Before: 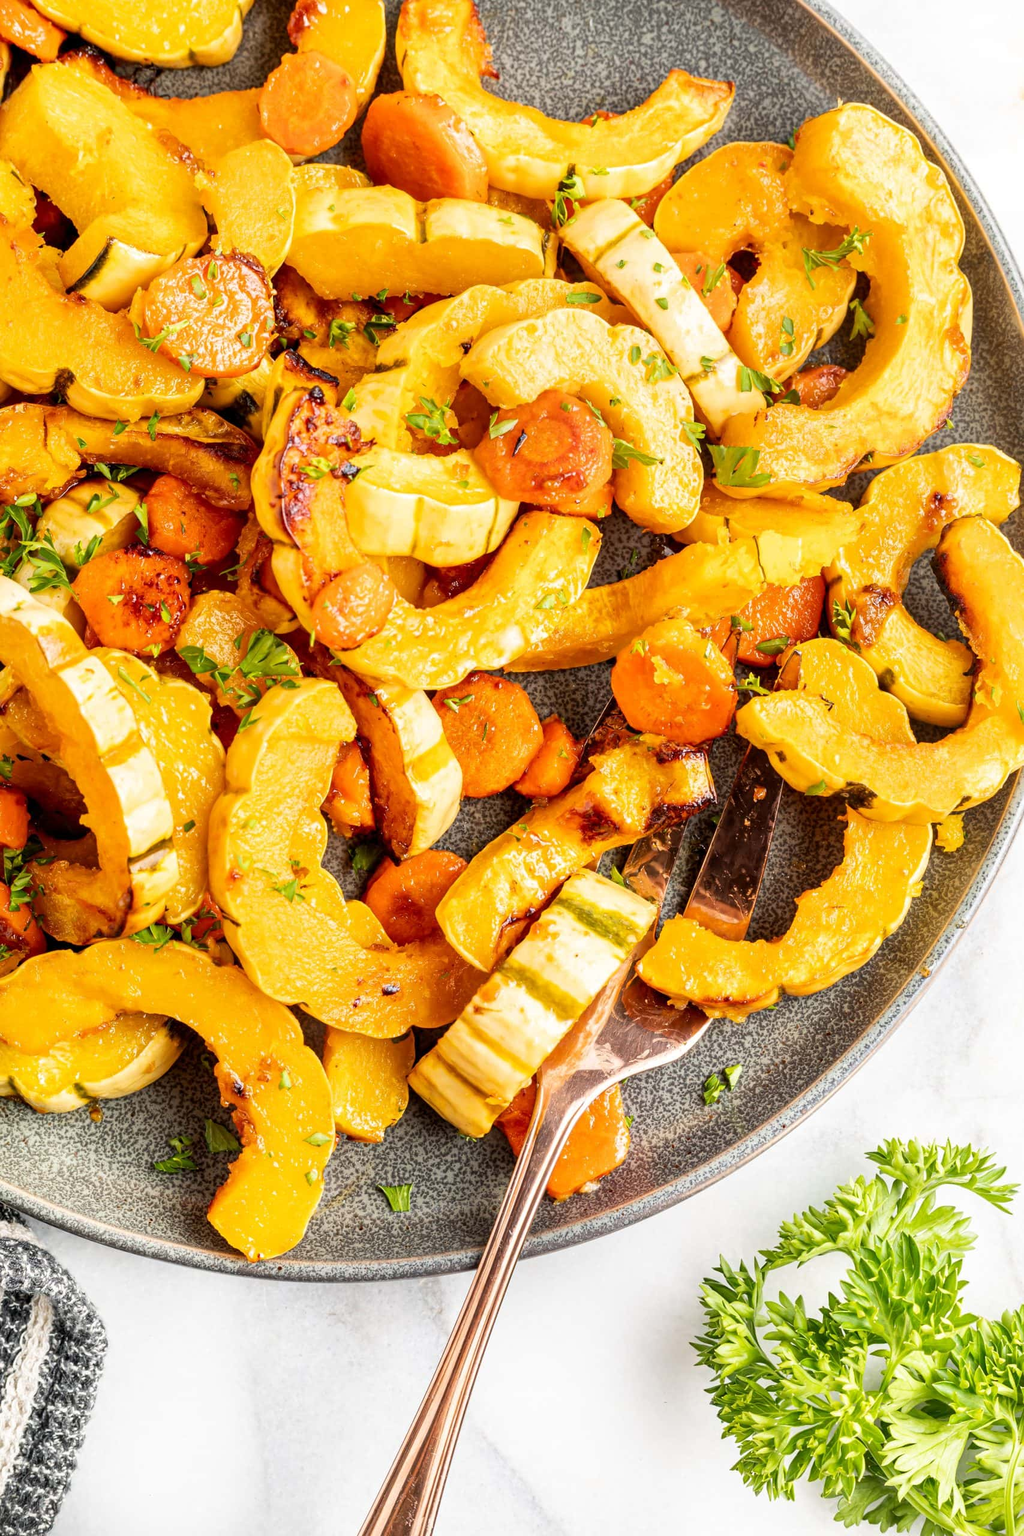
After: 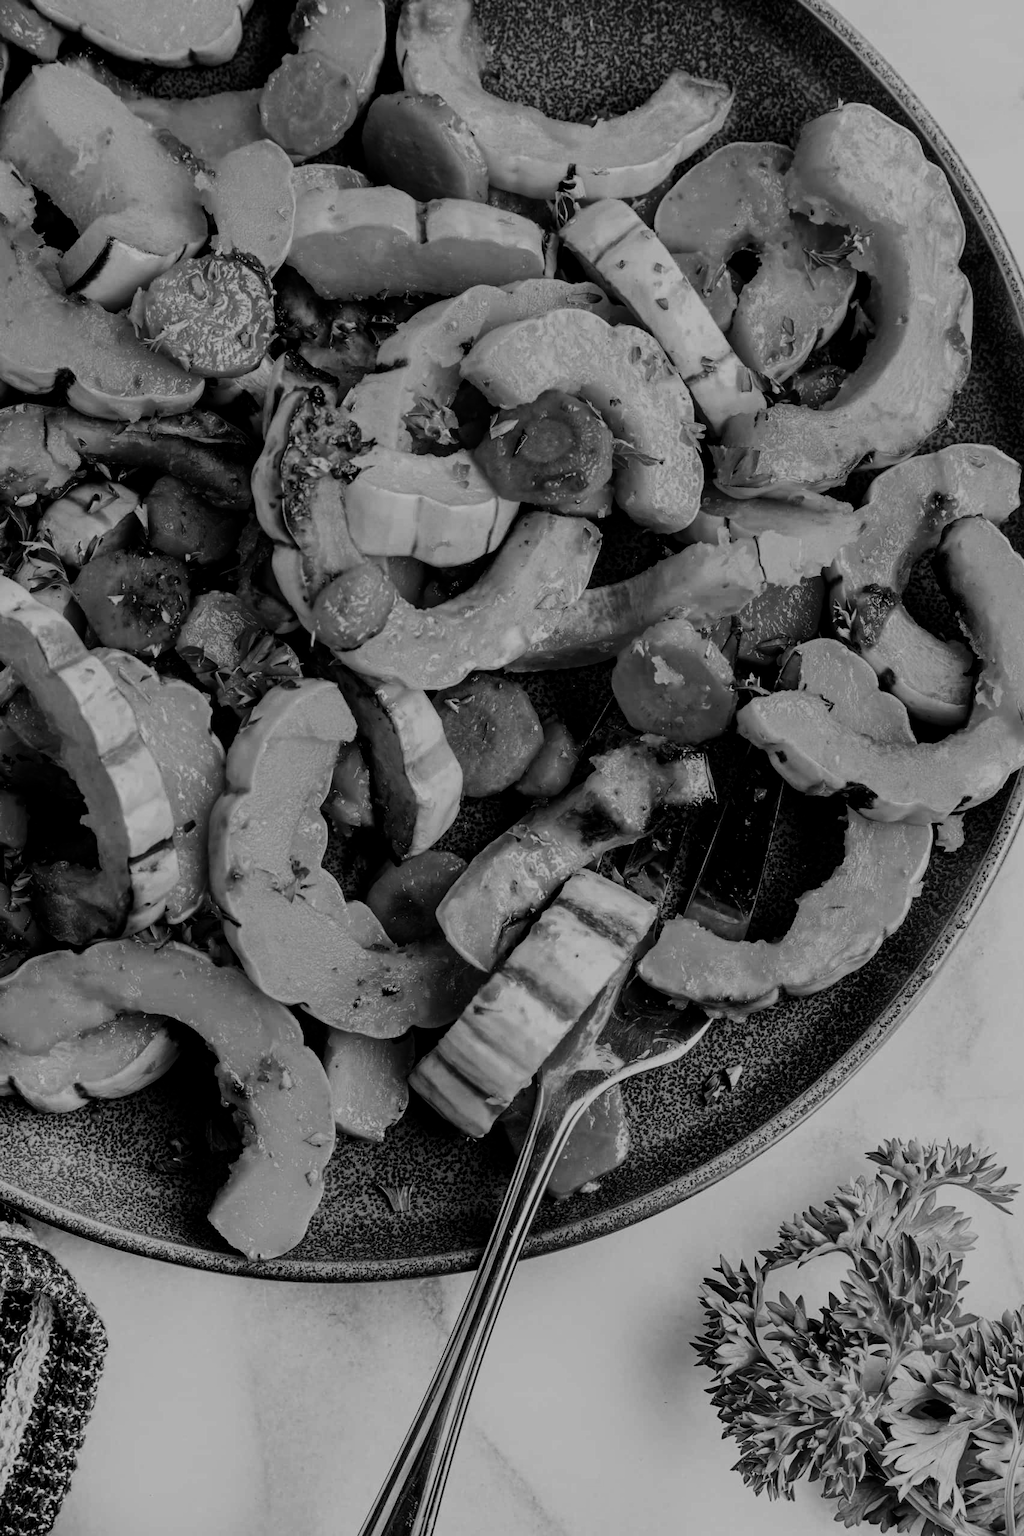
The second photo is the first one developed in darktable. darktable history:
contrast brightness saturation: contrast 0.02, brightness -1, saturation -1
color balance rgb: linear chroma grading › global chroma 15%, perceptual saturation grading › global saturation 30%
filmic rgb: black relative exposure -5 EV, hardness 2.88, contrast 1.3, highlights saturation mix -30%
